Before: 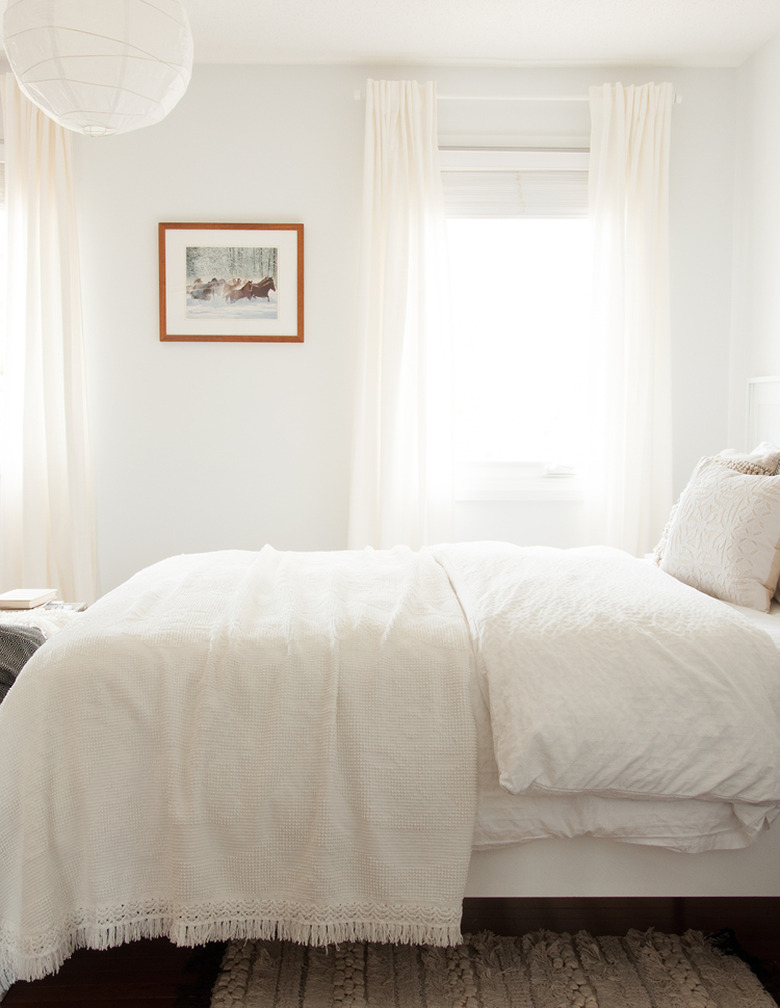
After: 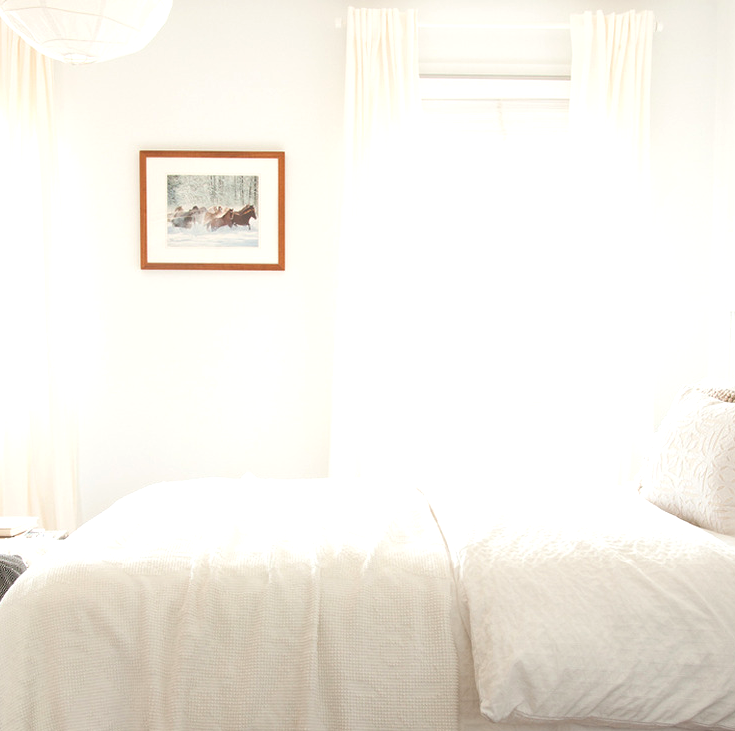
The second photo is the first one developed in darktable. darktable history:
crop: left 2.463%, top 7.146%, right 3.218%, bottom 20.301%
tone equalizer: -8 EV -0.442 EV, -7 EV -0.396 EV, -6 EV -0.363 EV, -5 EV -0.245 EV, -3 EV 0.215 EV, -2 EV 0.348 EV, -1 EV 0.368 EV, +0 EV 0.44 EV
